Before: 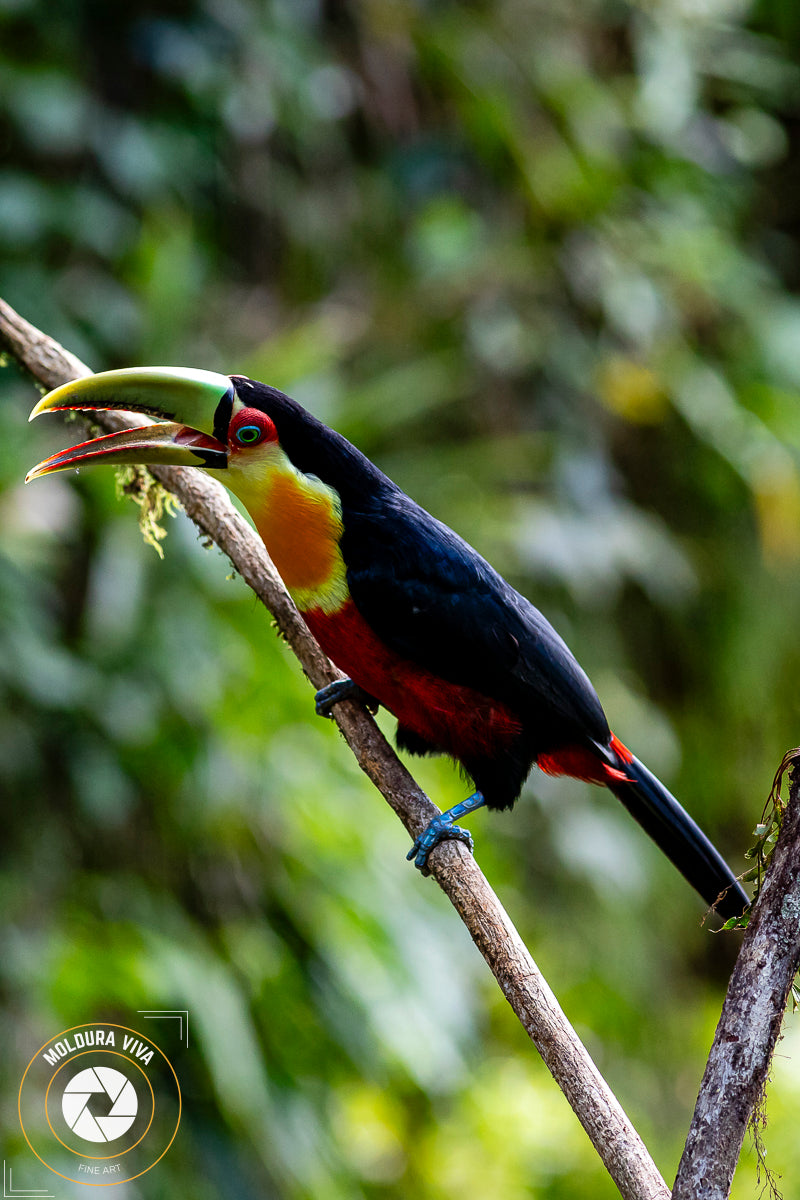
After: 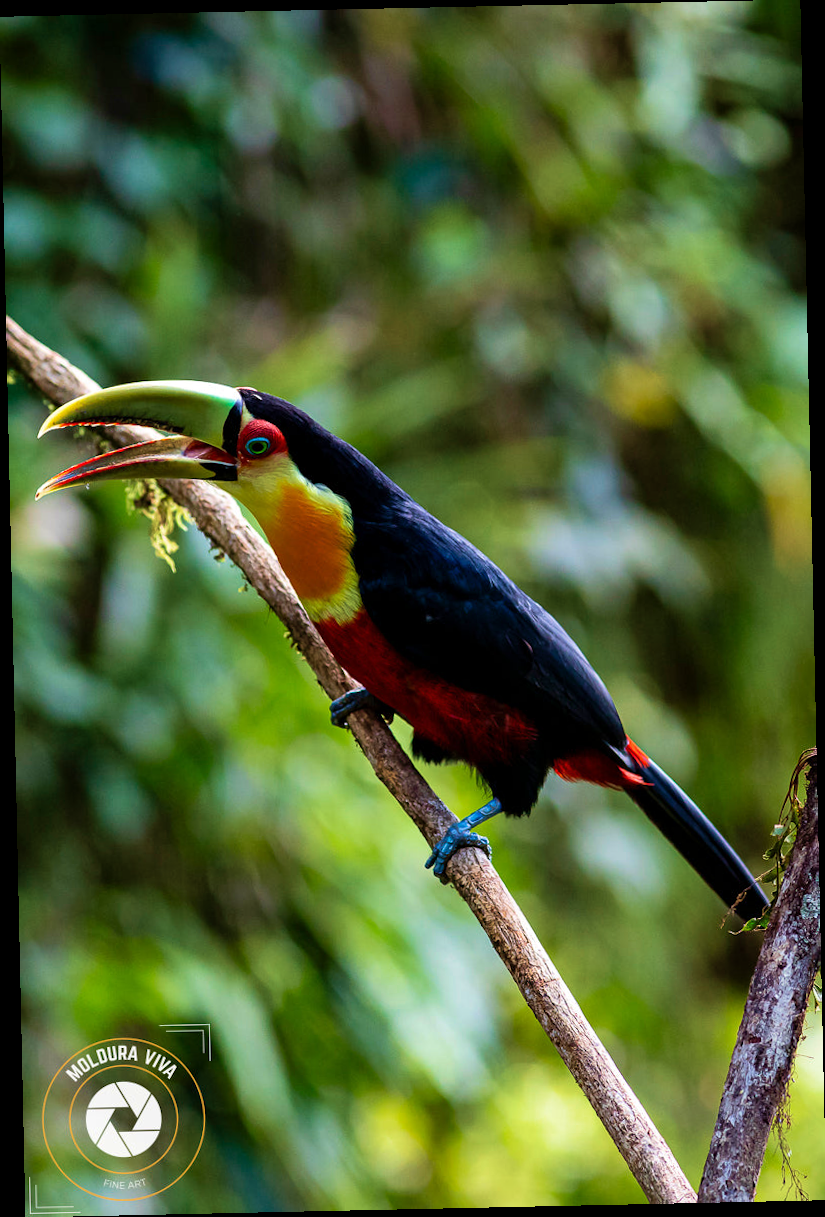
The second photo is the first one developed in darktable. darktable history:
velvia: strength 50%
rotate and perspective: rotation -1.24°, automatic cropping off
